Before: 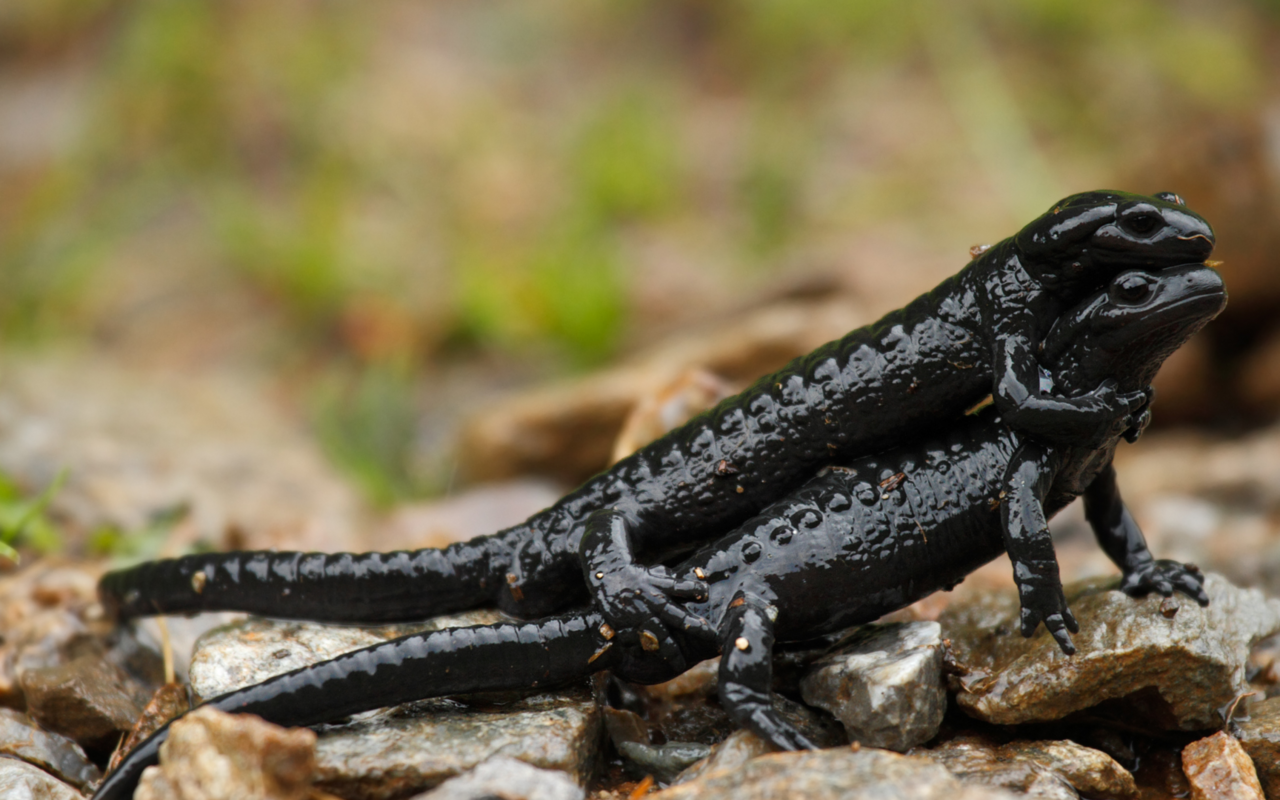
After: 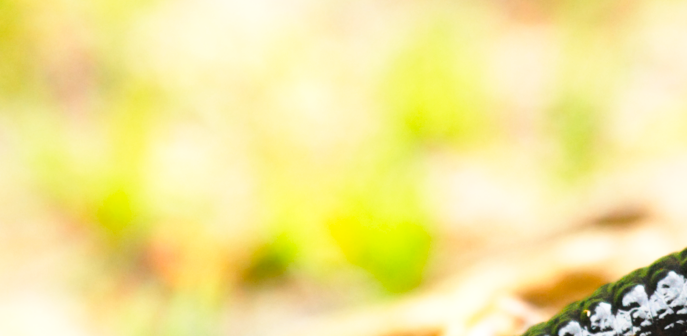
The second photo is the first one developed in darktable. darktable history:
exposure: black level correction 0.001, exposure 1.118 EV, compensate highlight preservation false
contrast brightness saturation: contrast 0.078, saturation 0.197
base curve: curves: ch0 [(0, 0) (0.028, 0.03) (0.121, 0.232) (0.46, 0.748) (0.859, 0.968) (1, 1)], preserve colors none
crop: left 15.021%, top 9.176%, right 31.244%, bottom 48.776%
